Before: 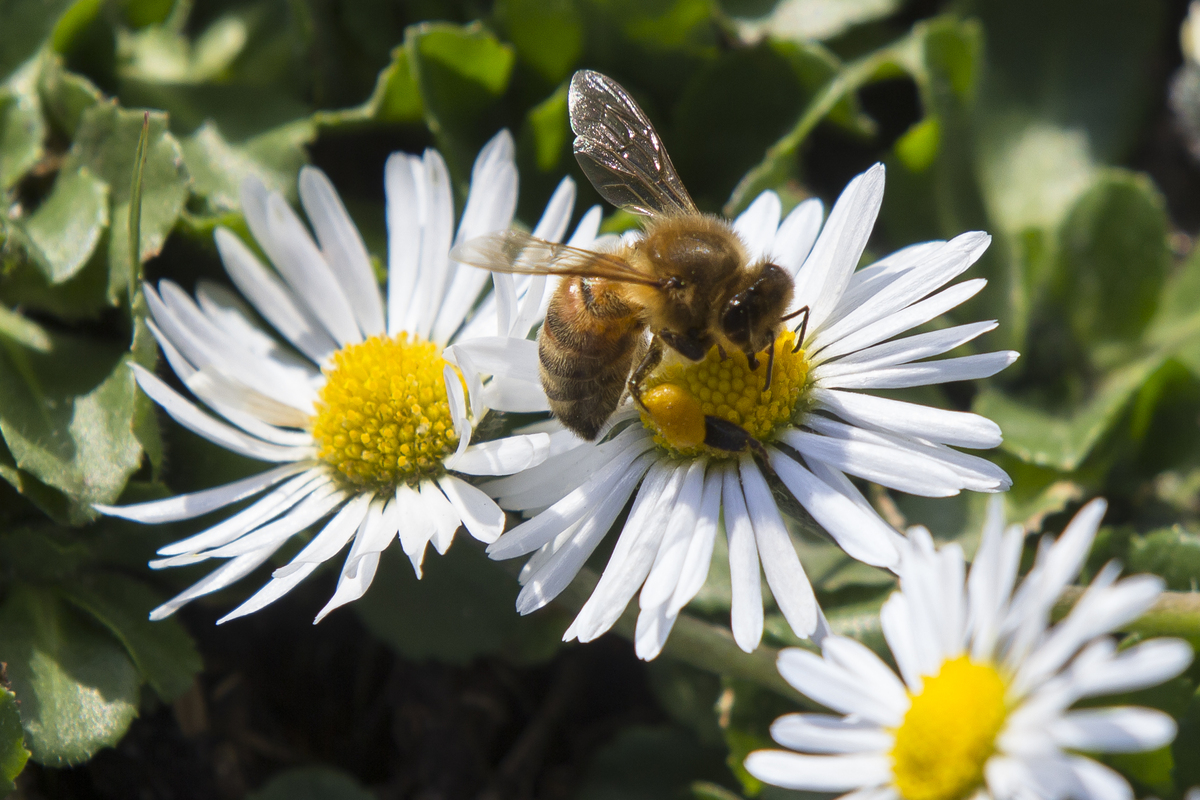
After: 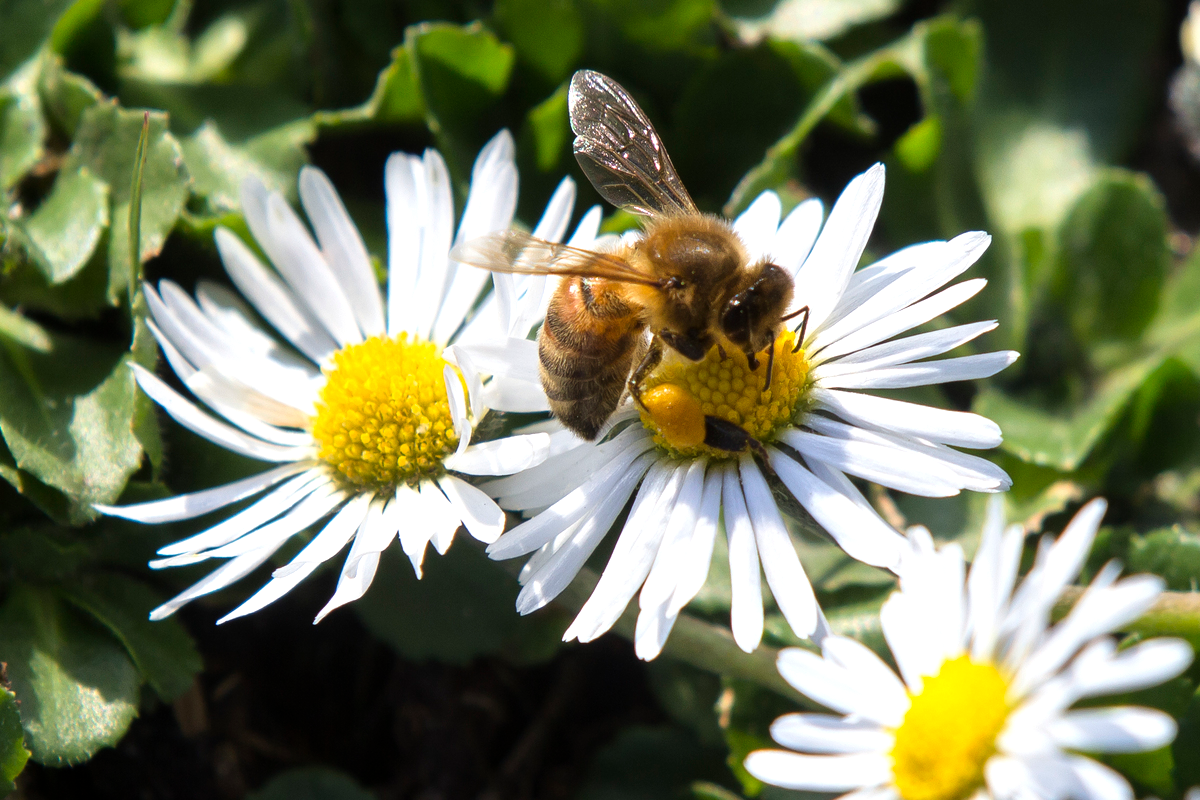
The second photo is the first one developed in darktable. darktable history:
tone equalizer: -8 EV -0.407 EV, -7 EV -0.424 EV, -6 EV -0.299 EV, -5 EV -0.225 EV, -3 EV 0.205 EV, -2 EV 0.322 EV, -1 EV 0.373 EV, +0 EV 0.411 EV
